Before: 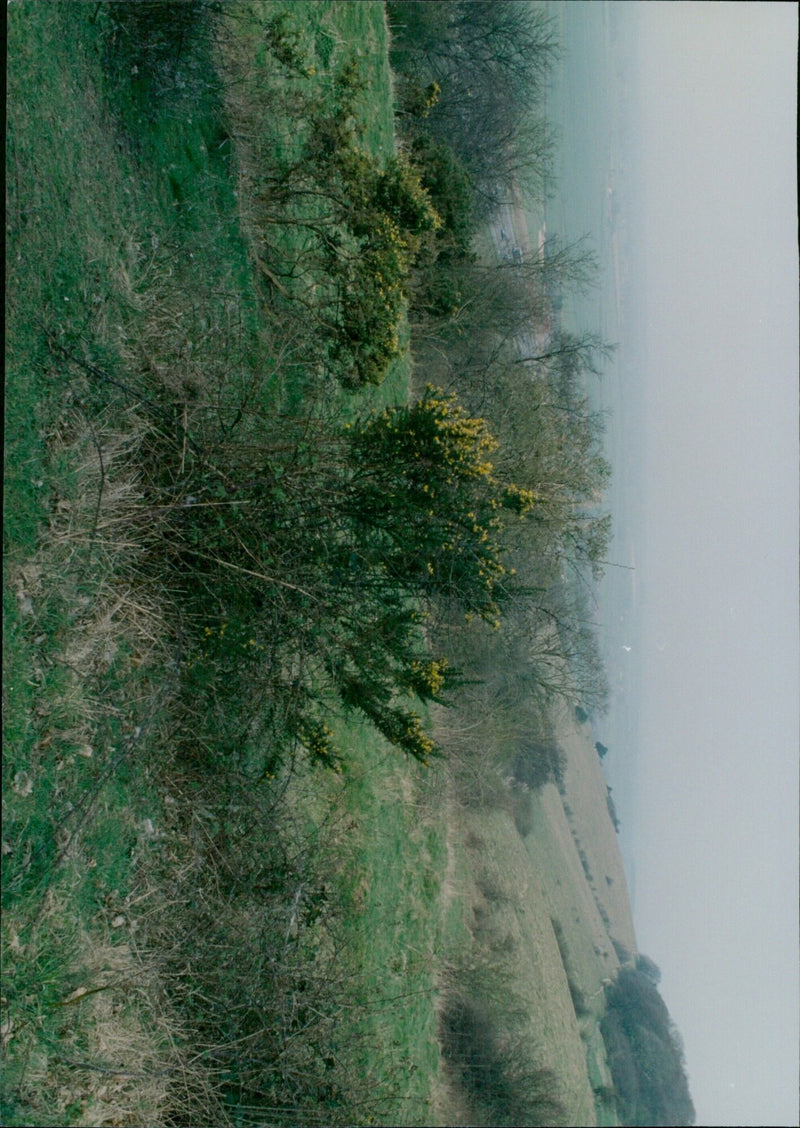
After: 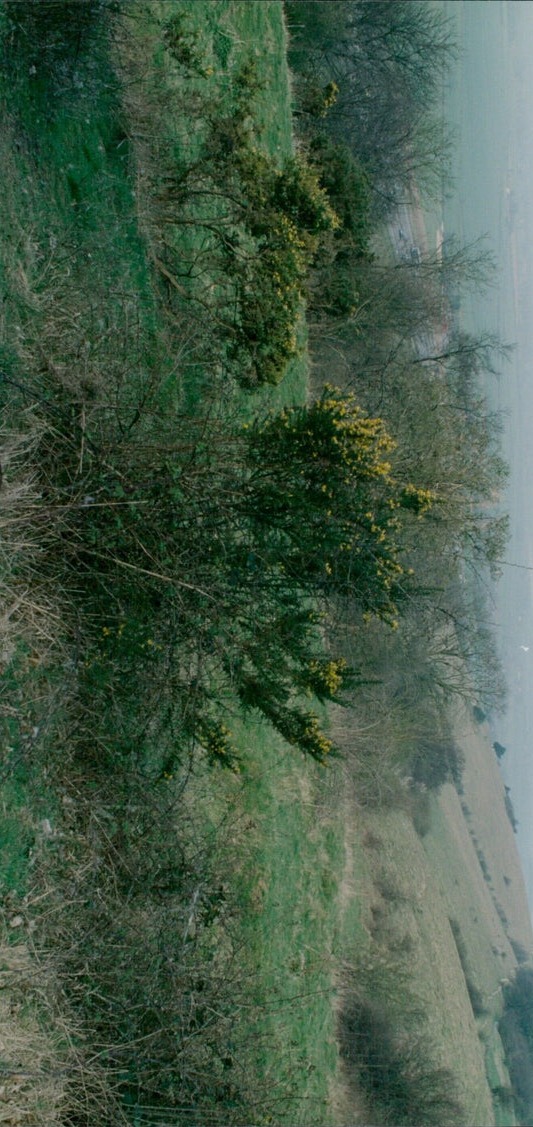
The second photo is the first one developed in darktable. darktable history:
crop and rotate: left 12.821%, right 20.534%
